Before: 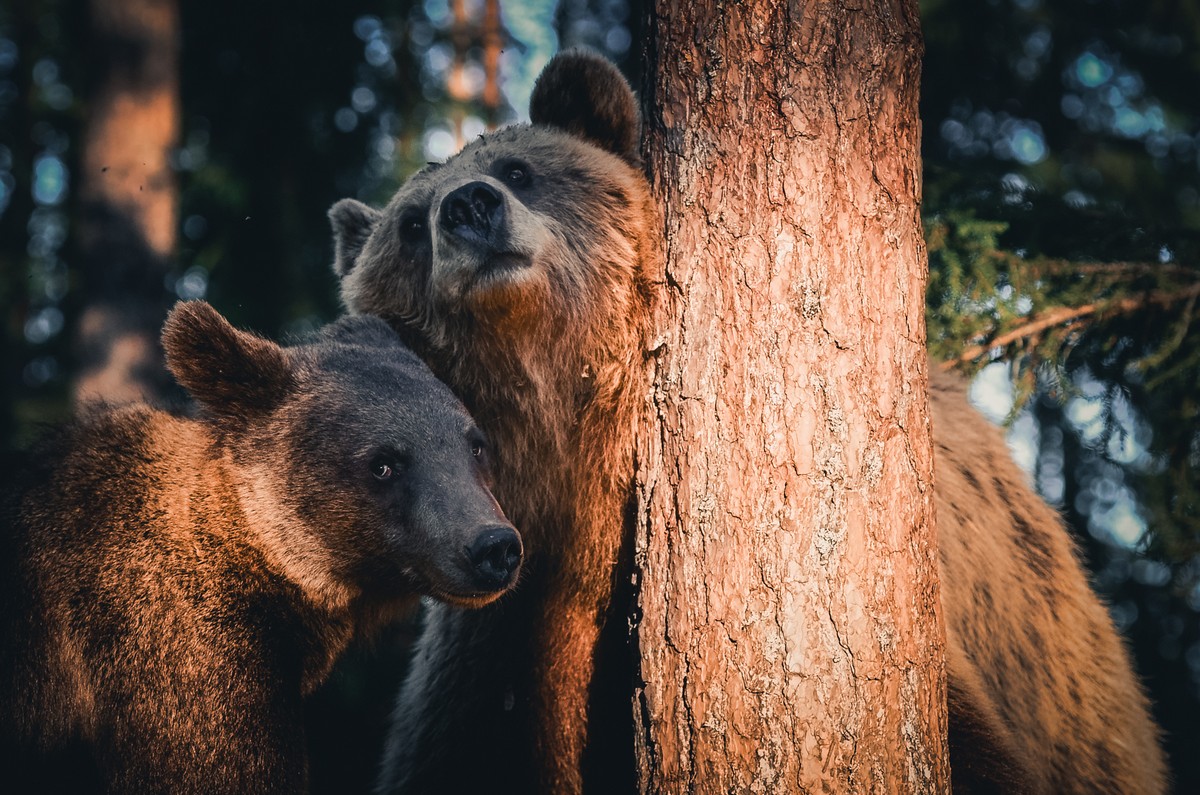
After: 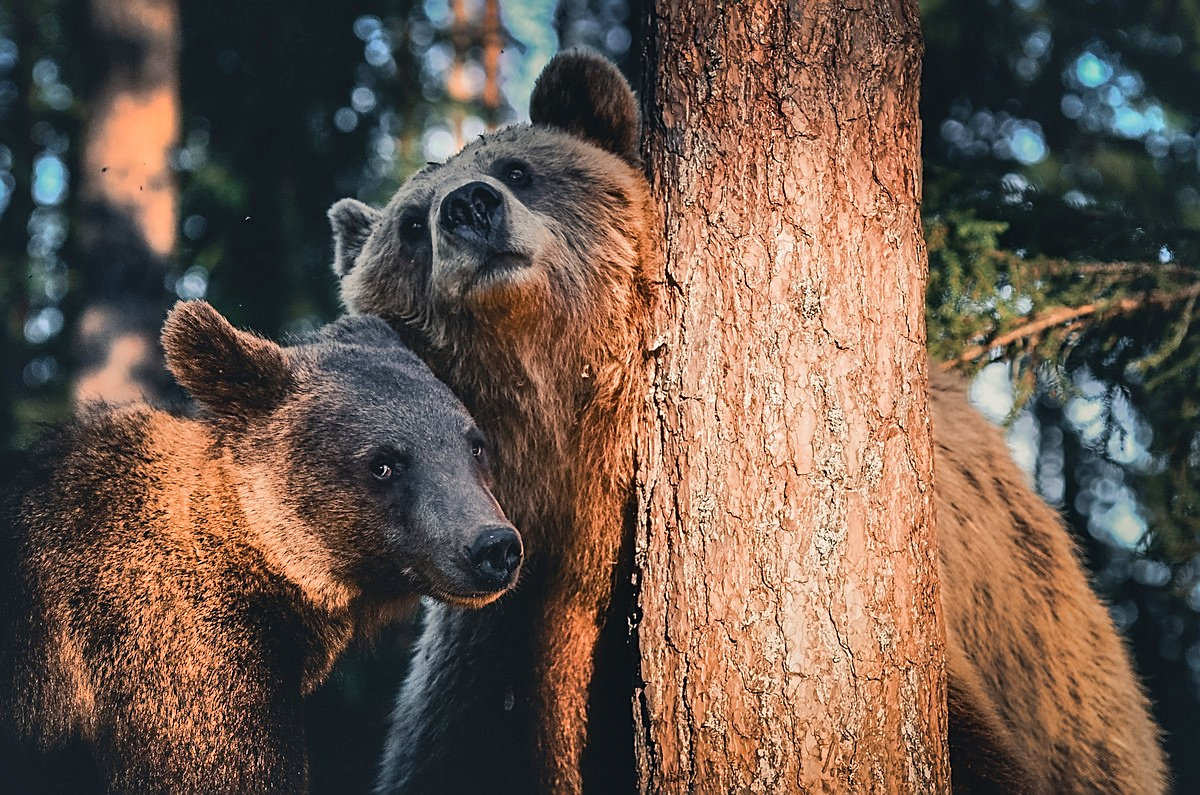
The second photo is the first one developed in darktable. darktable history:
shadows and highlights: shadows 59.76, soften with gaussian
sharpen: on, module defaults
